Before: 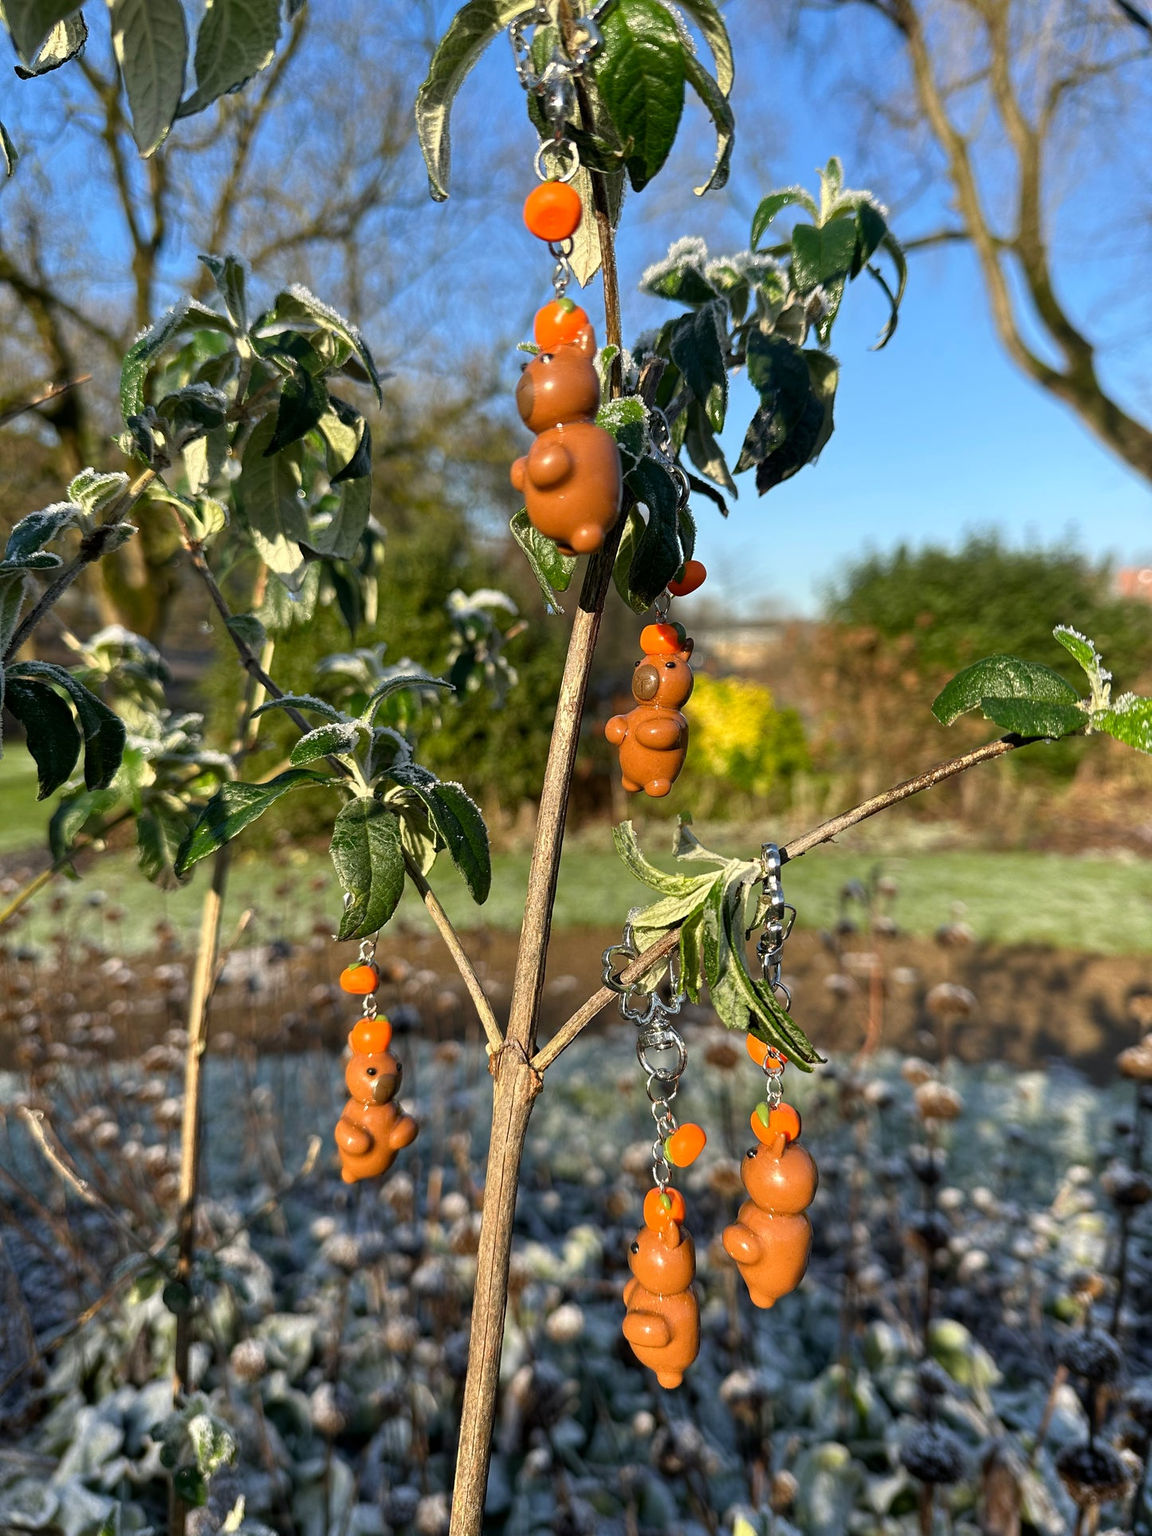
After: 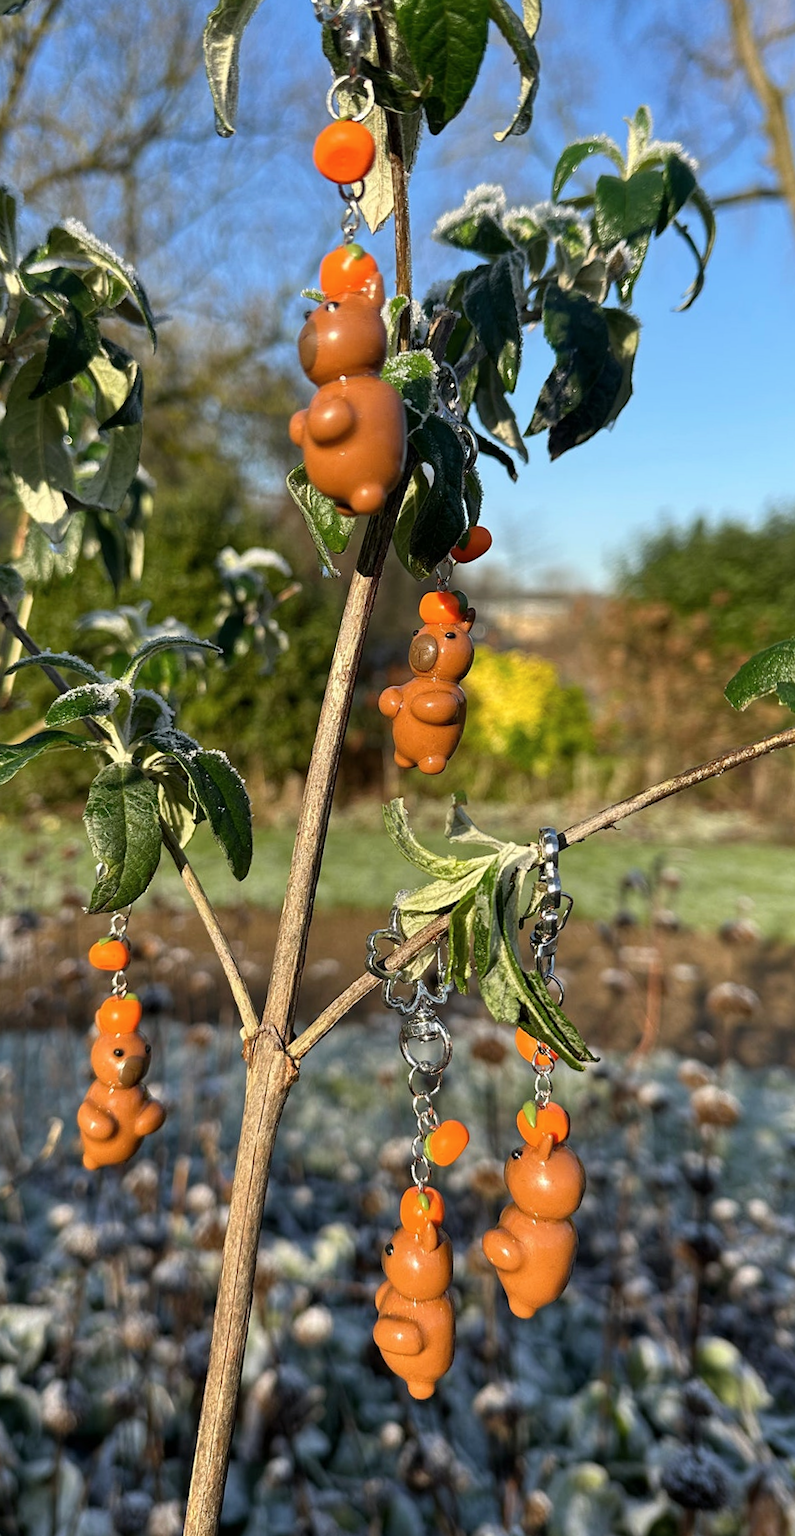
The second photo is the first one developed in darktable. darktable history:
rotate and perspective: rotation 2.17°, automatic cropping off
crop and rotate: left 22.918%, top 5.629%, right 14.711%, bottom 2.247%
contrast brightness saturation: contrast 0.01, saturation -0.05
